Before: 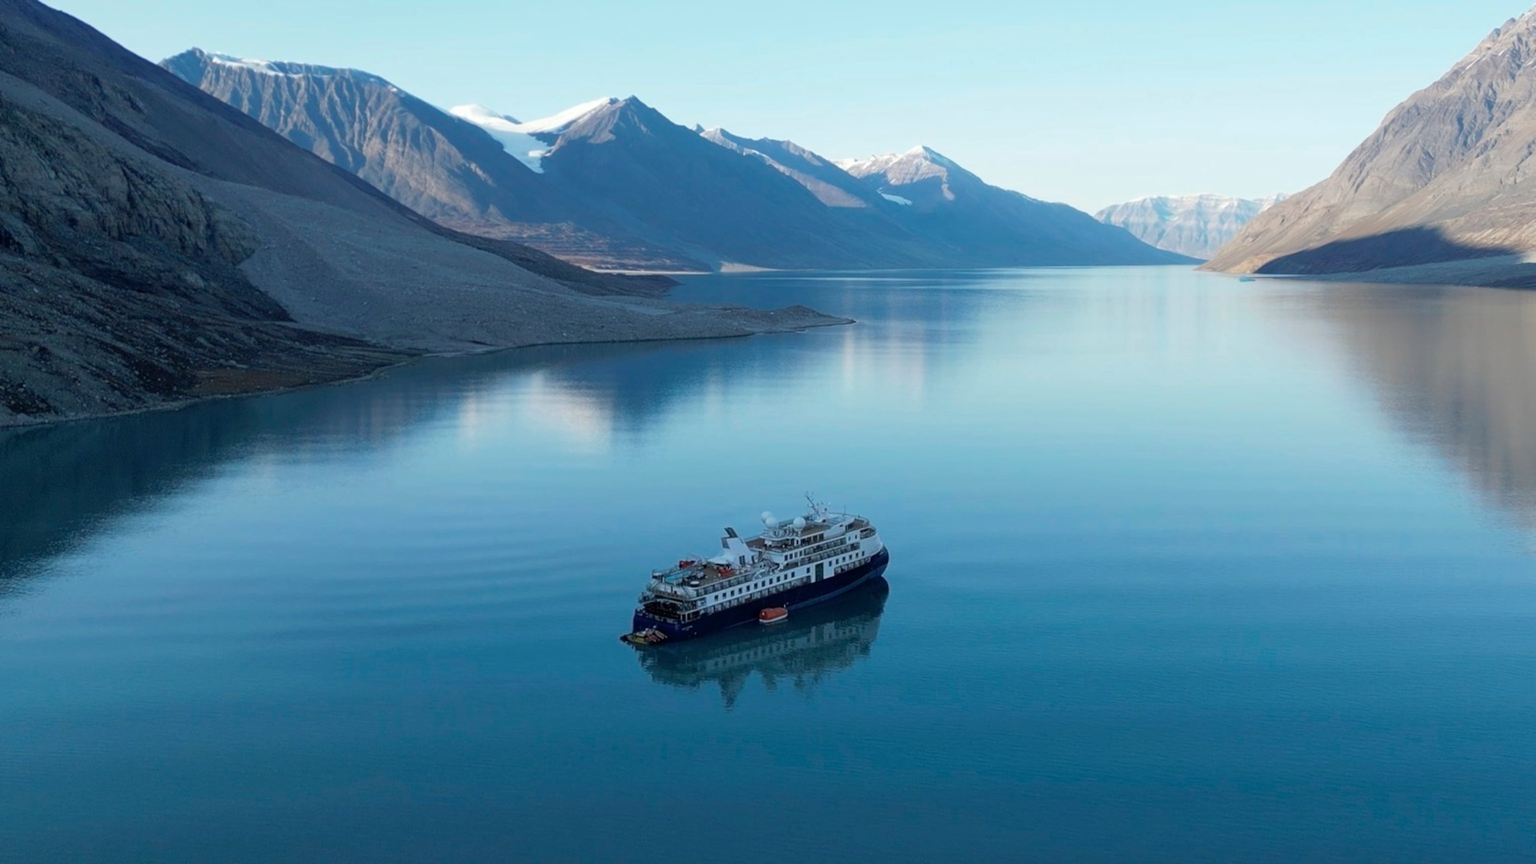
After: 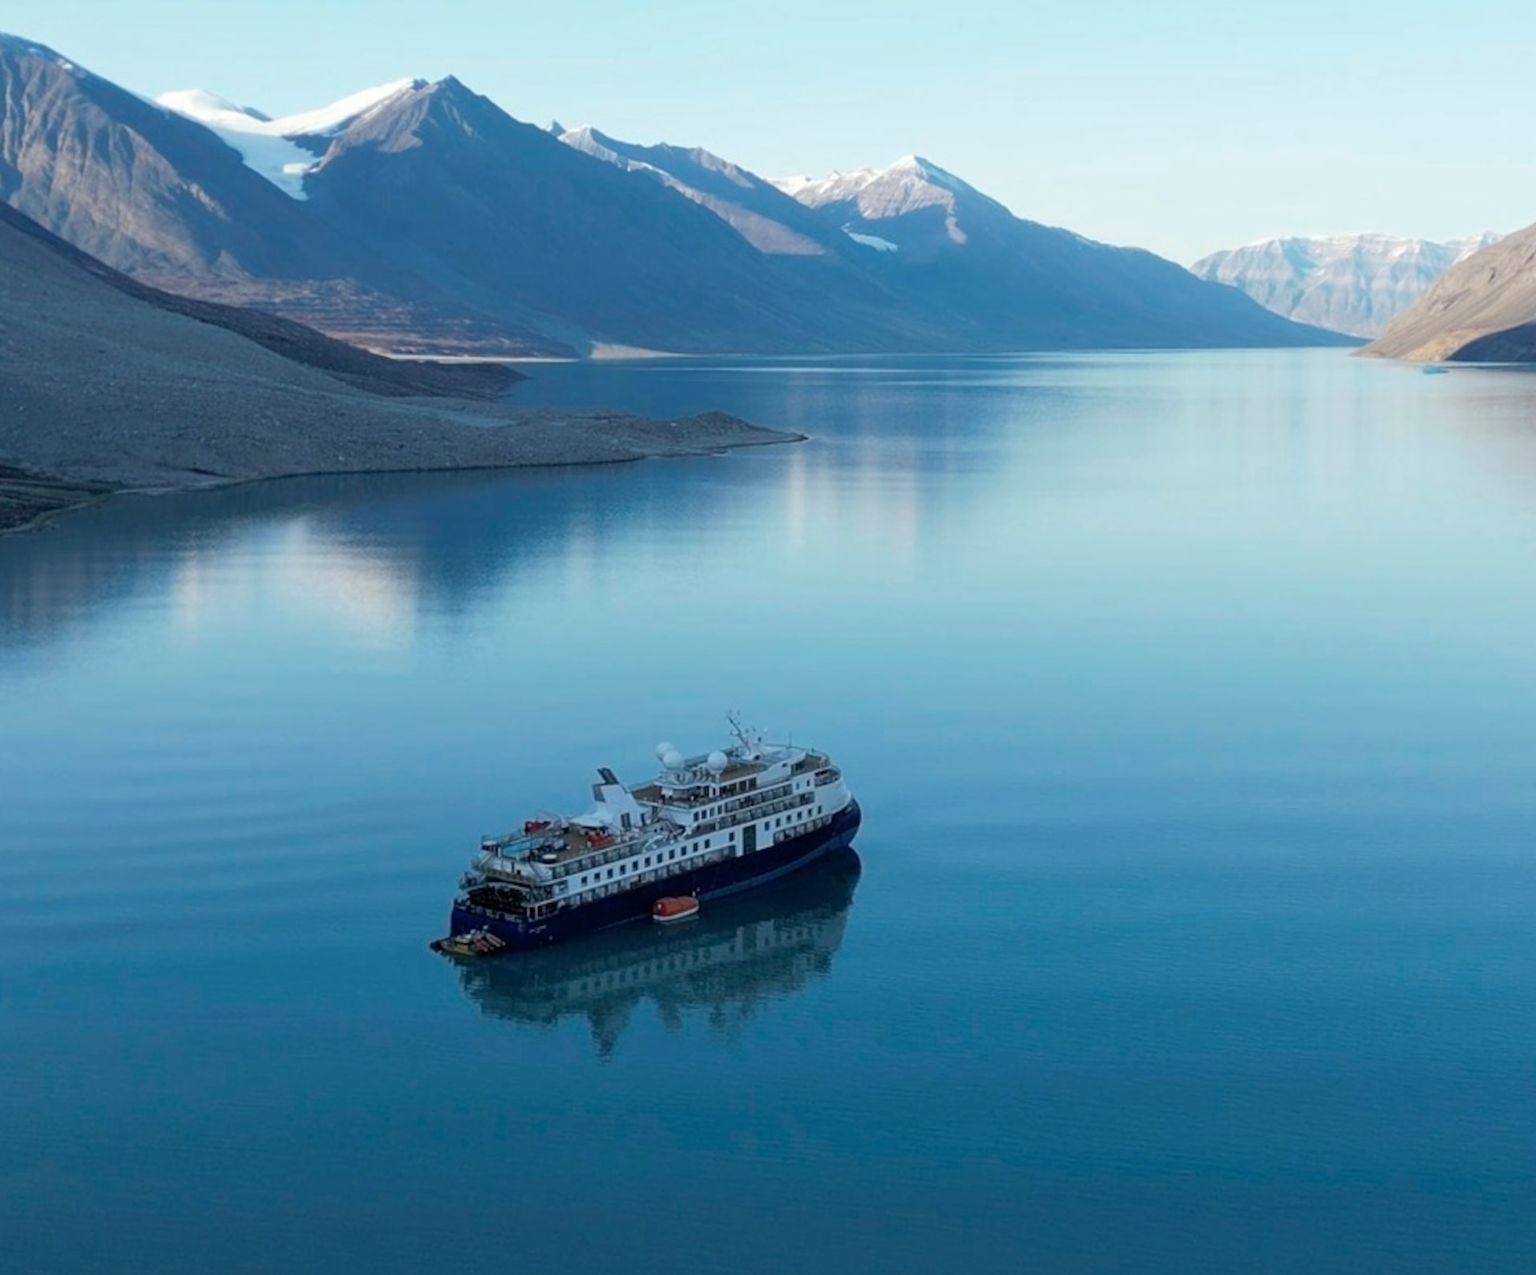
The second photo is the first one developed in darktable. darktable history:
crop and rotate: left 22.918%, top 5.629%, right 14.711%, bottom 2.247%
exposure: compensate highlight preservation false
